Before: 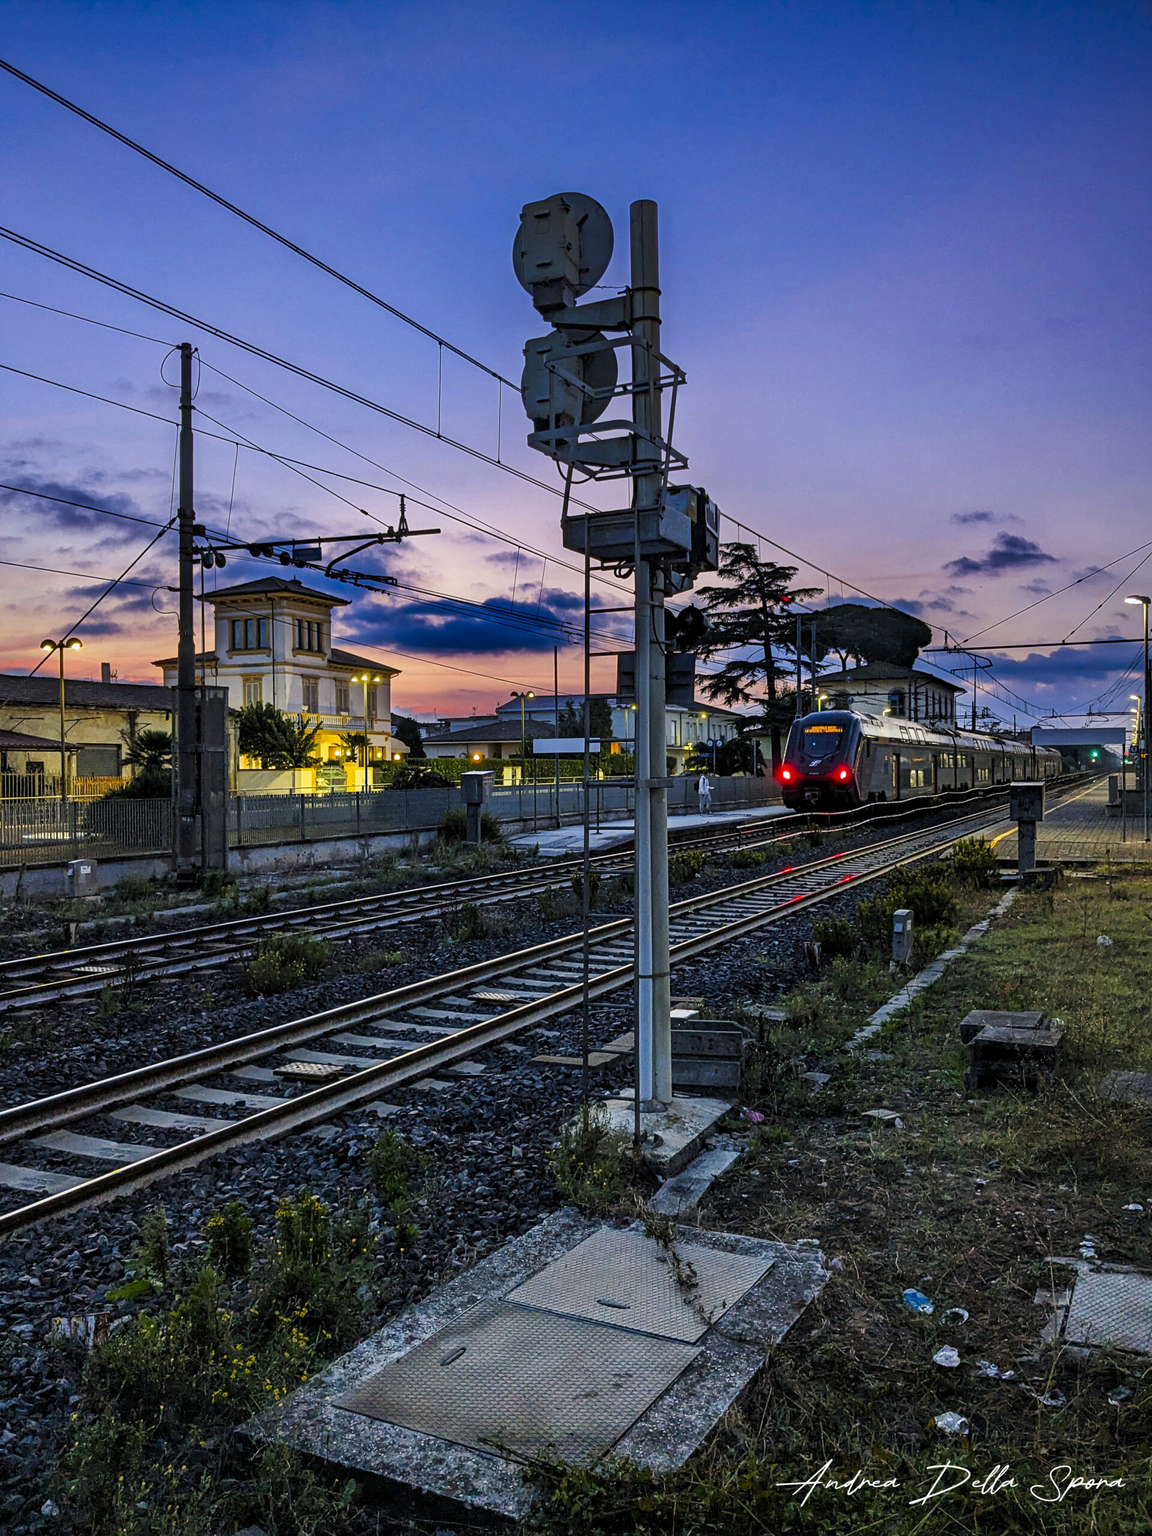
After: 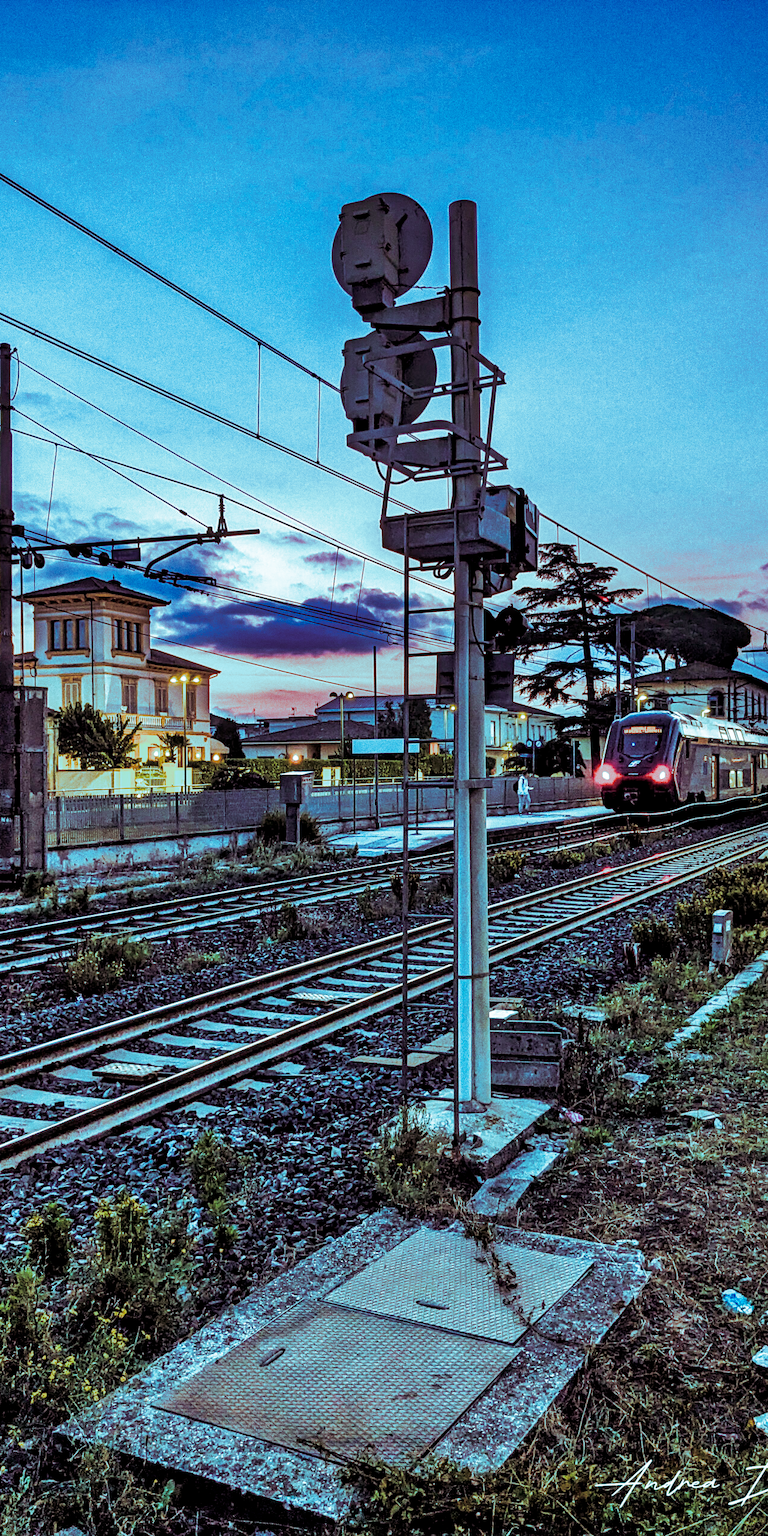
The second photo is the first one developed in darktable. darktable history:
velvia: on, module defaults
exposure: black level correction 0.001, exposure 0.5 EV, compensate exposure bias true, compensate highlight preservation false
local contrast: on, module defaults
split-toning: shadows › hue 327.6°, highlights › hue 198°, highlights › saturation 0.55, balance -21.25, compress 0%
grain: coarseness 0.09 ISO
crop and rotate: left 15.754%, right 17.579%
shadows and highlights: shadows 60, soften with gaussian
